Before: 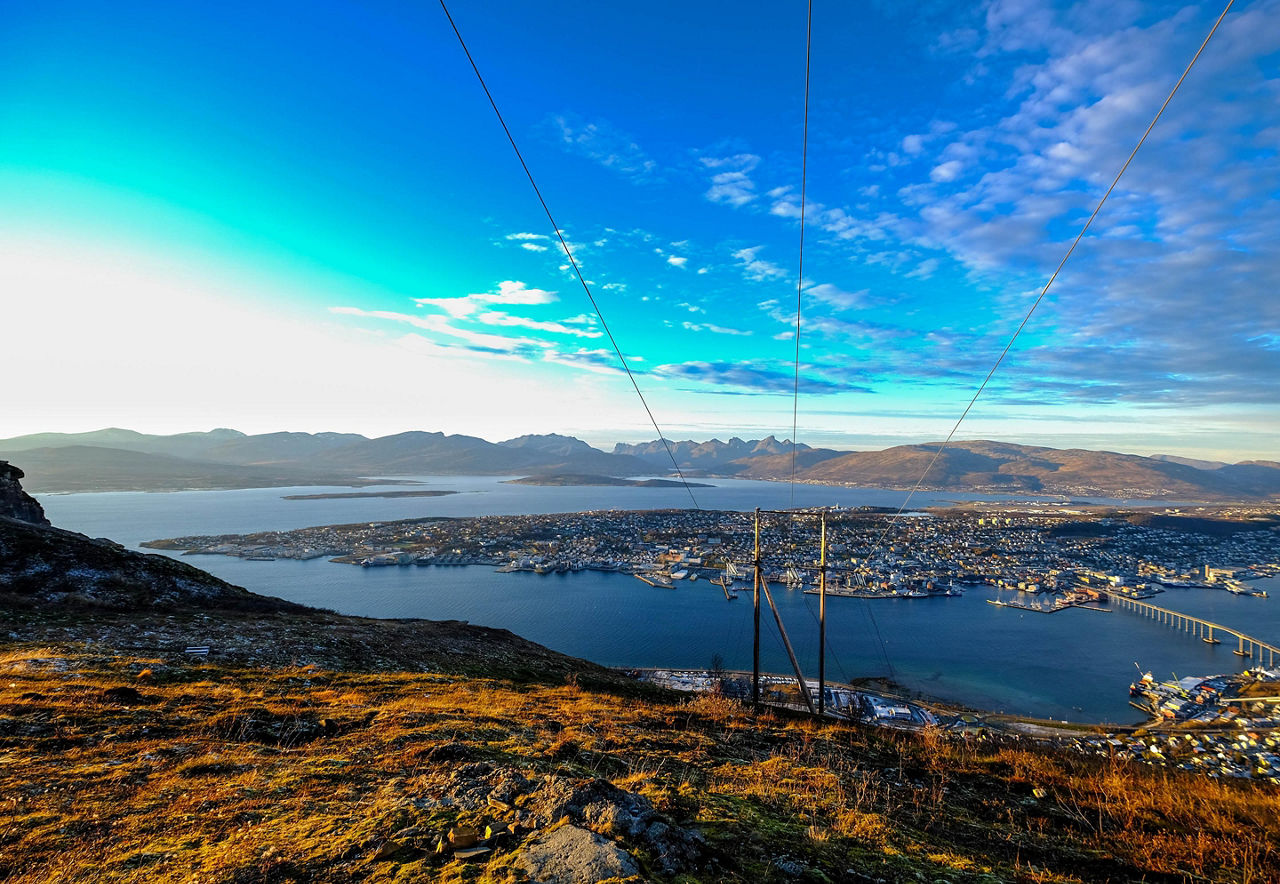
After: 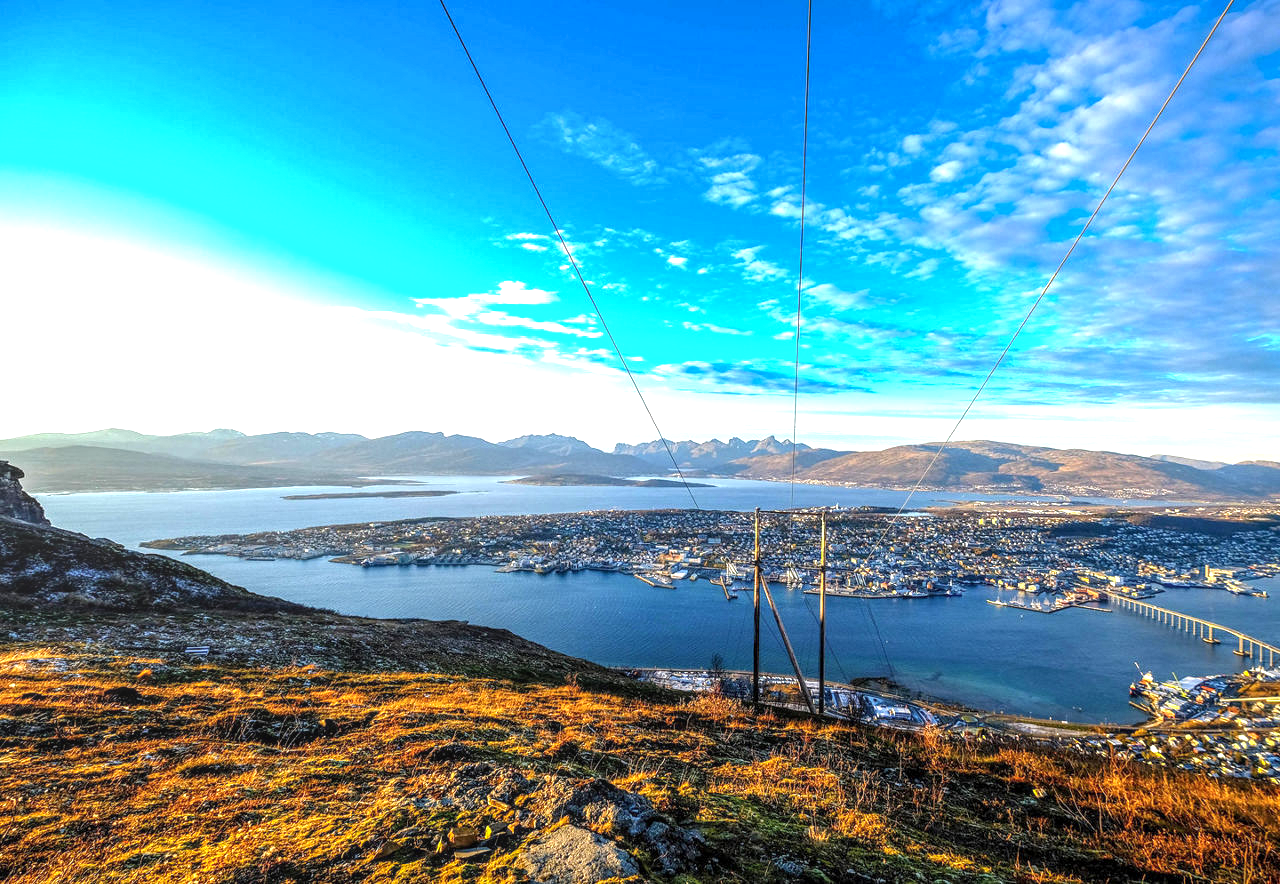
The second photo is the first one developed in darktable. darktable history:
exposure: black level correction 0, exposure 0.95 EV, compensate exposure bias true, compensate highlight preservation false
local contrast: highlights 0%, shadows 0%, detail 133%
